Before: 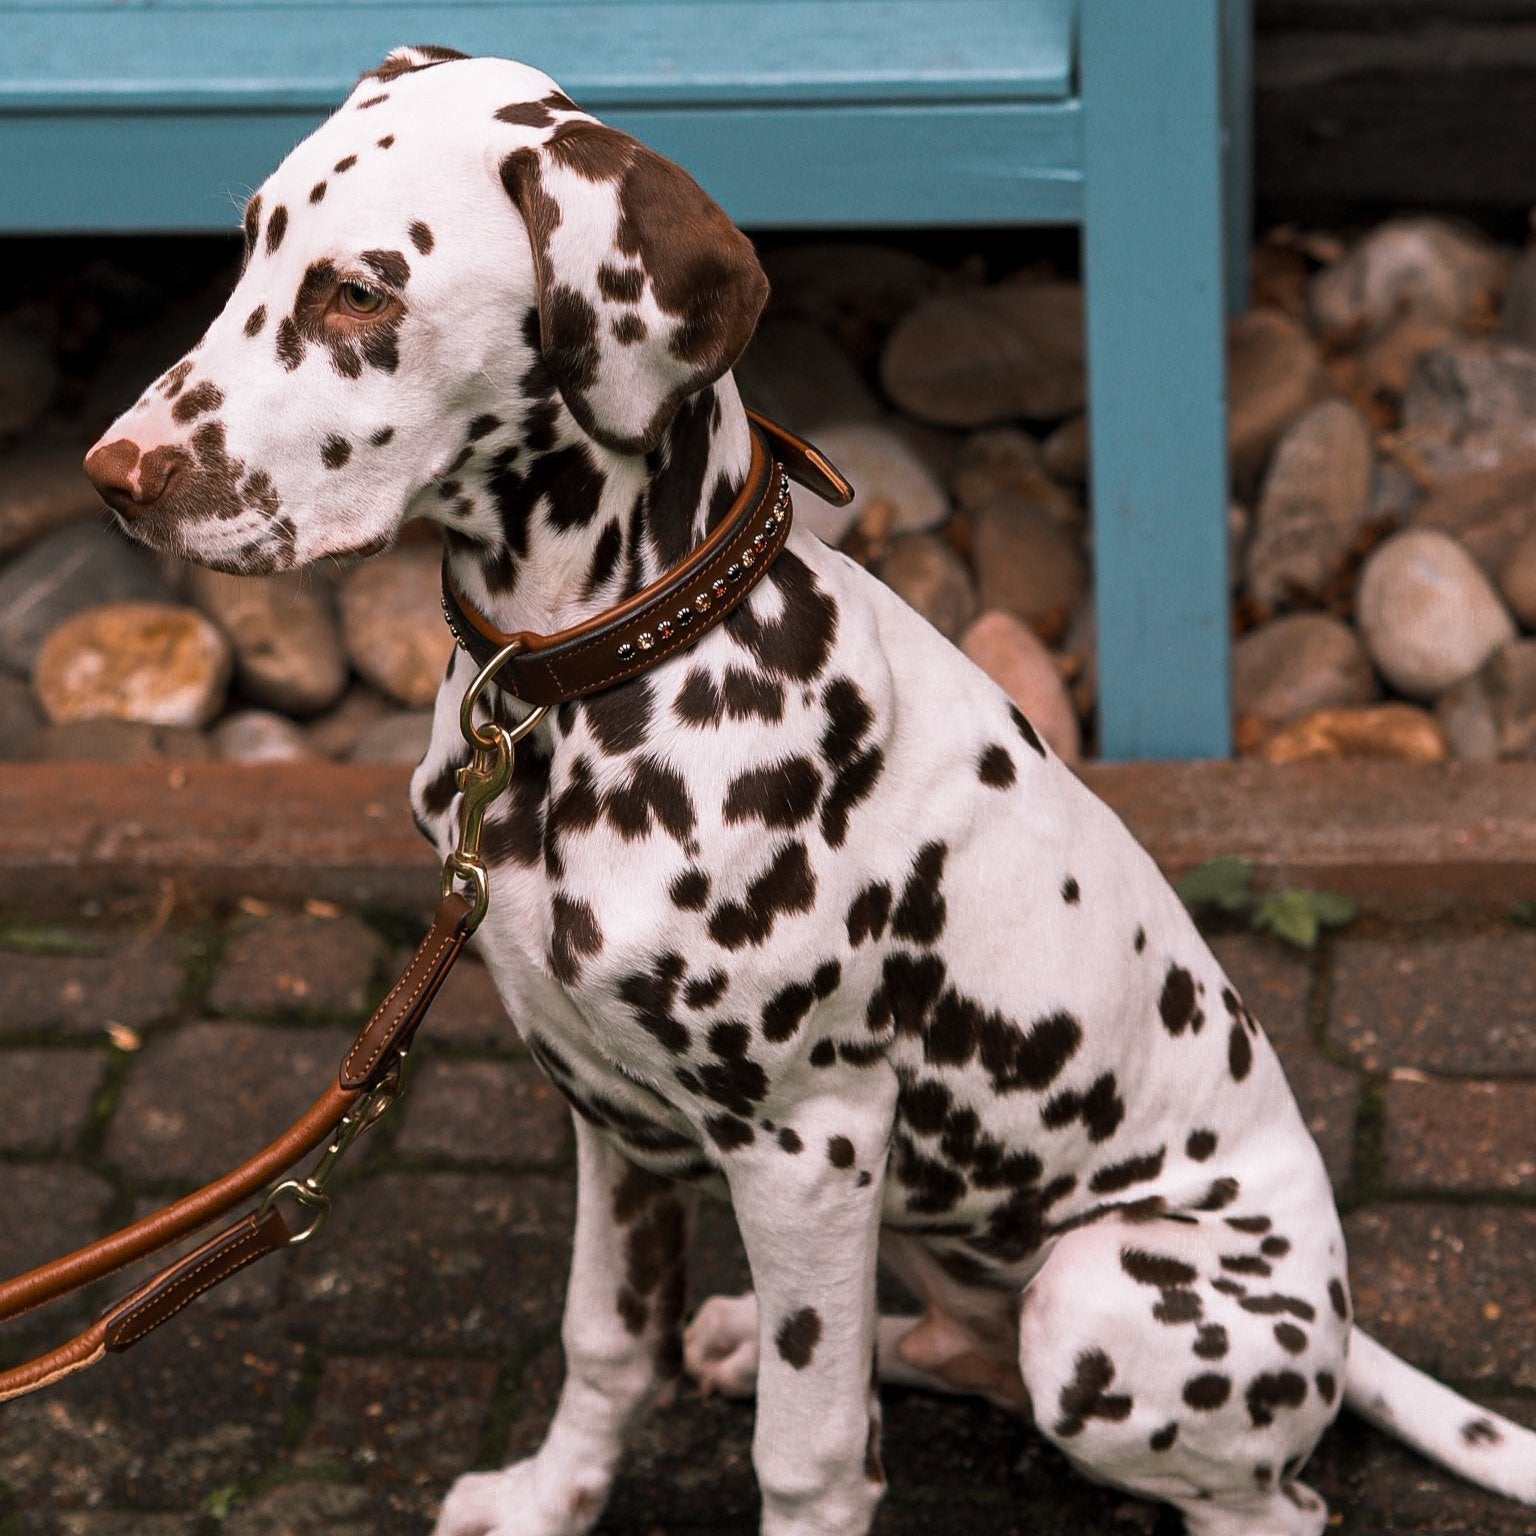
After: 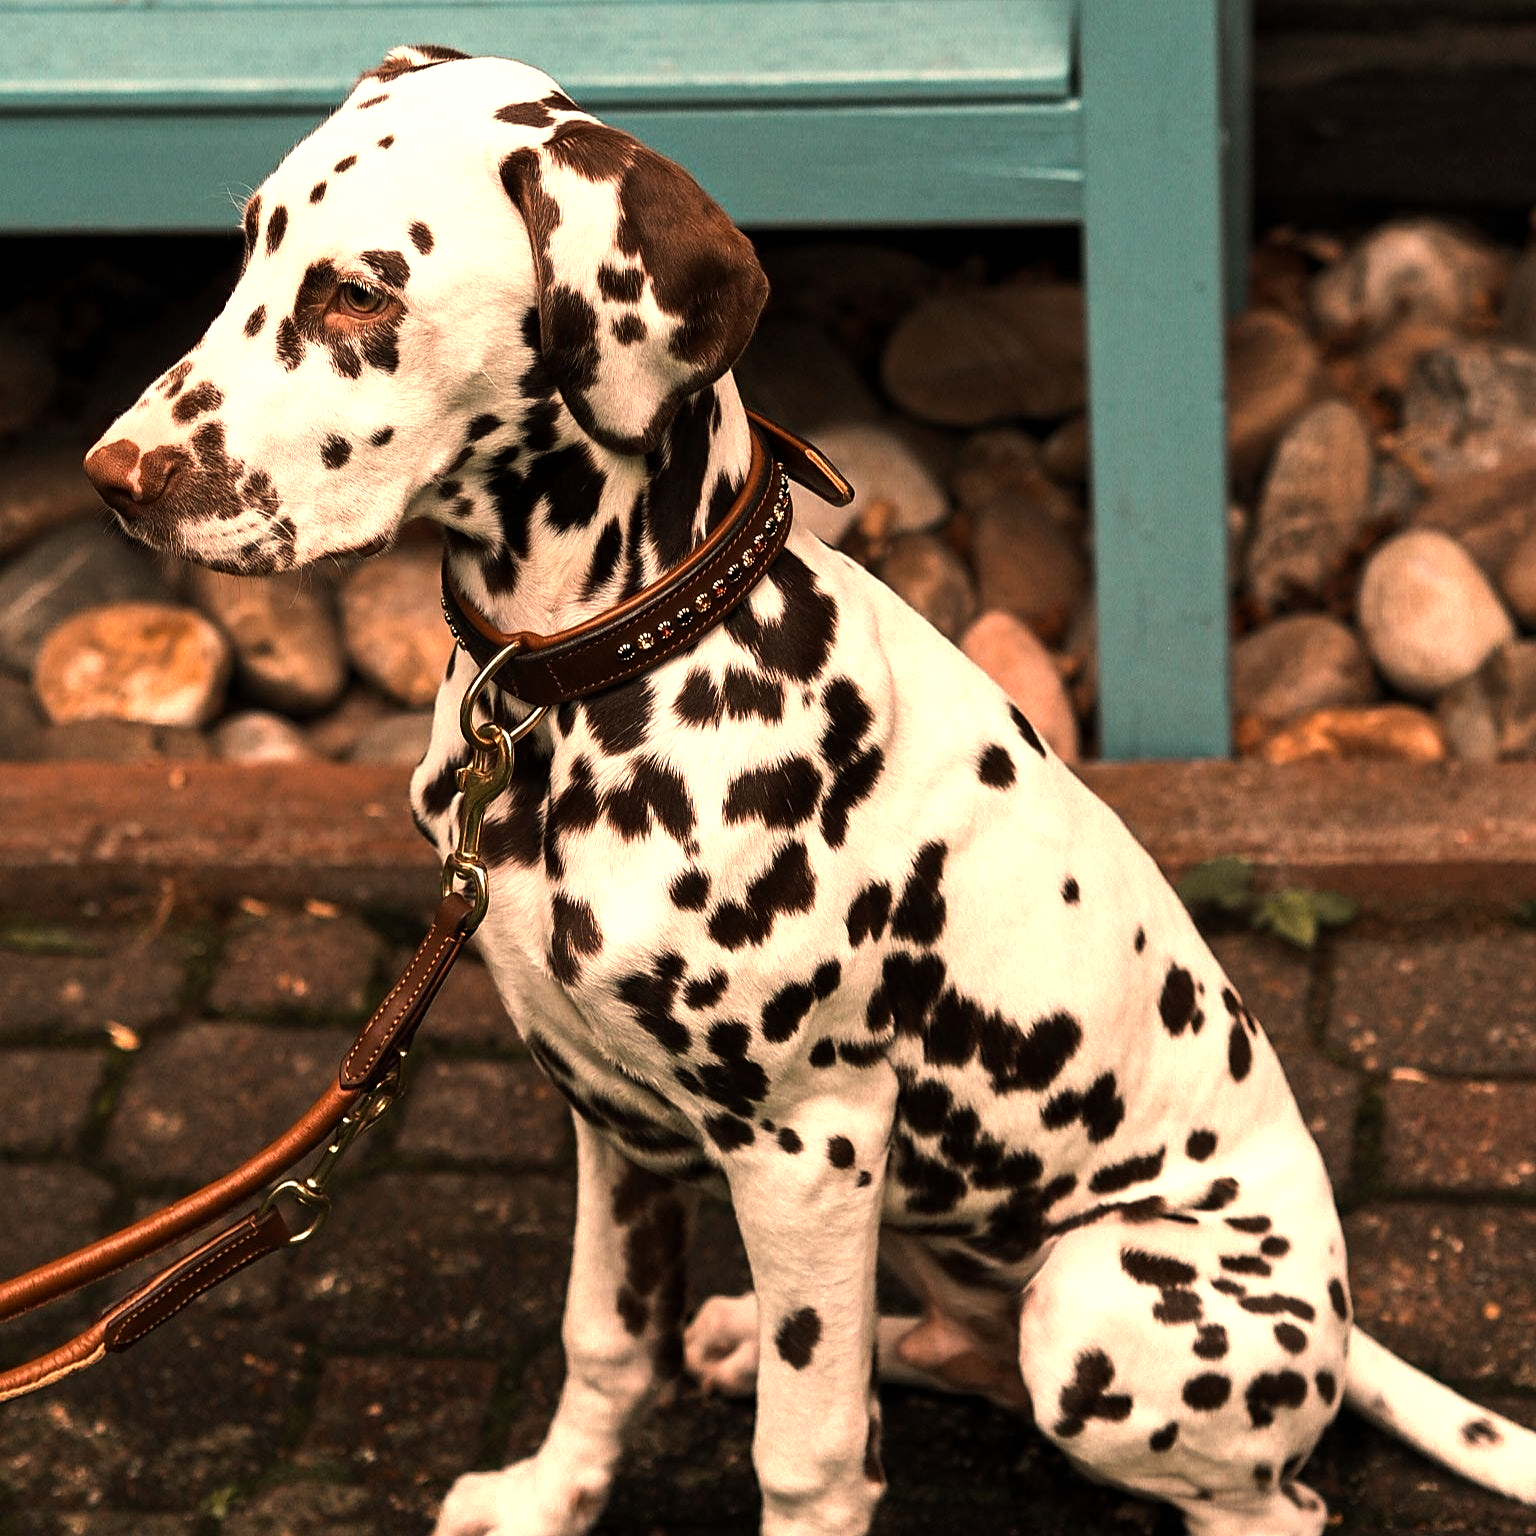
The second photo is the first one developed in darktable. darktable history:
white balance: red 1.138, green 0.996, blue 0.812
sharpen: amount 0.2
tone equalizer: -8 EV -0.75 EV, -7 EV -0.7 EV, -6 EV -0.6 EV, -5 EV -0.4 EV, -3 EV 0.4 EV, -2 EV 0.6 EV, -1 EV 0.7 EV, +0 EV 0.75 EV, edges refinement/feathering 500, mask exposure compensation -1.57 EV, preserve details no
